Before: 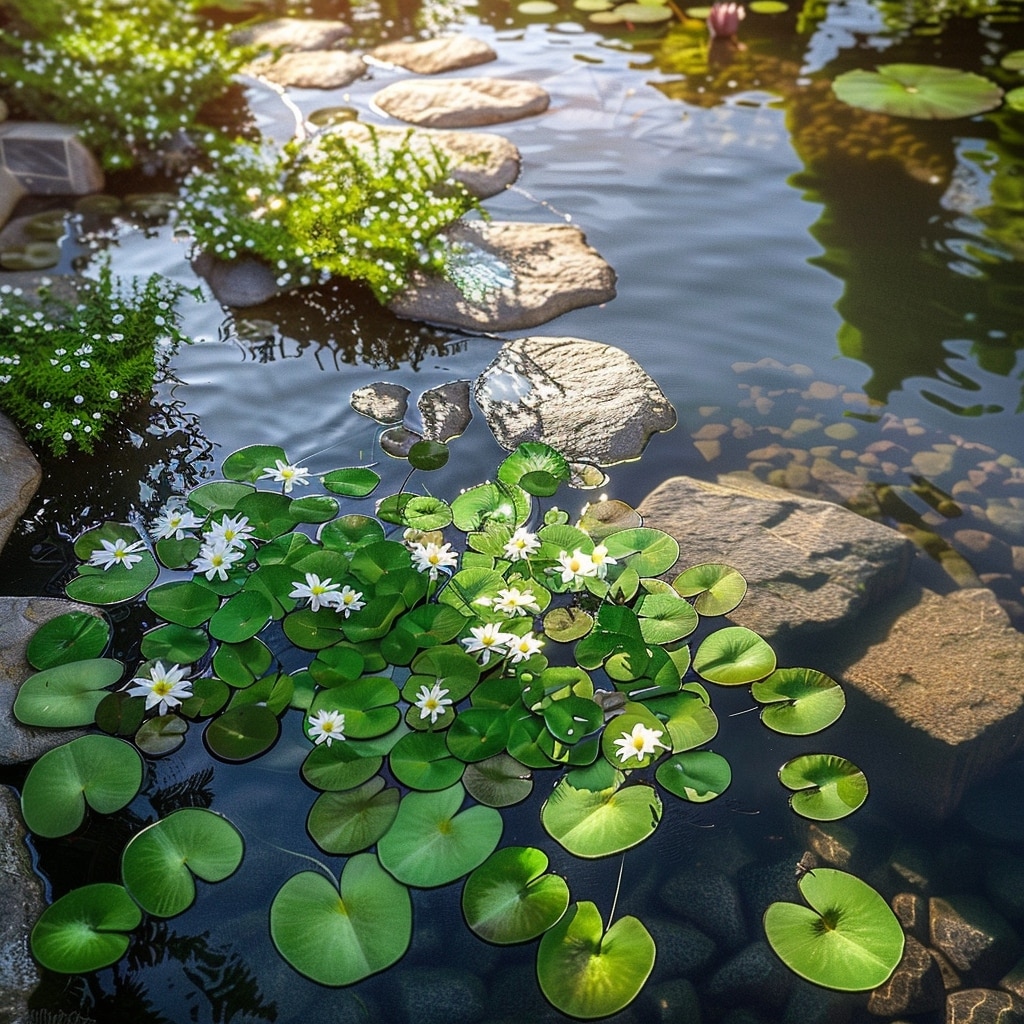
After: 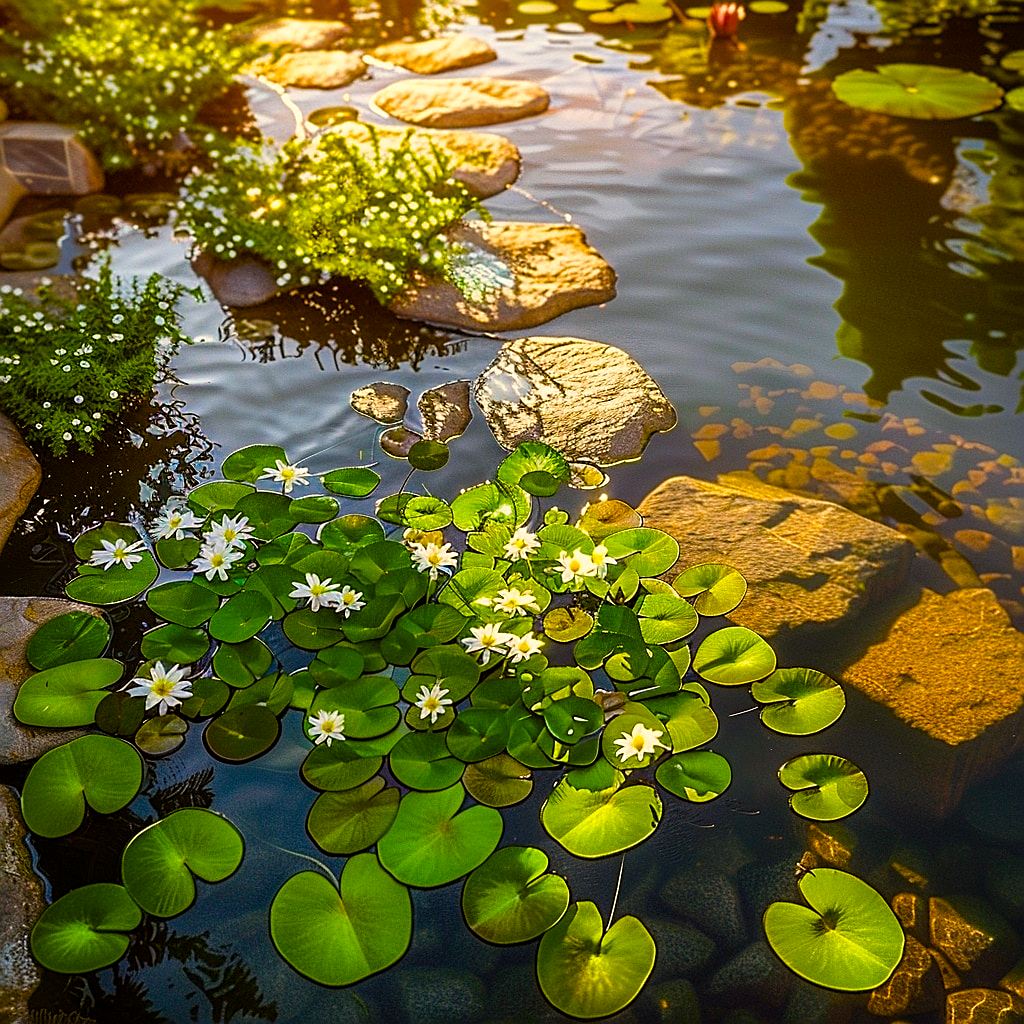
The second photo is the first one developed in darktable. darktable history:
sharpen: on, module defaults
color balance rgb: power › chroma 2.501%, power › hue 66.78°, shadows fall-off 299.14%, white fulcrum 2 EV, highlights fall-off 298.066%, linear chroma grading › global chroma 14.388%, perceptual saturation grading › global saturation 20%, perceptual saturation grading › highlights -25.171%, perceptual saturation grading › shadows 50.282%, mask middle-gray fulcrum 99.757%, global vibrance 20%, contrast gray fulcrum 38.374%
